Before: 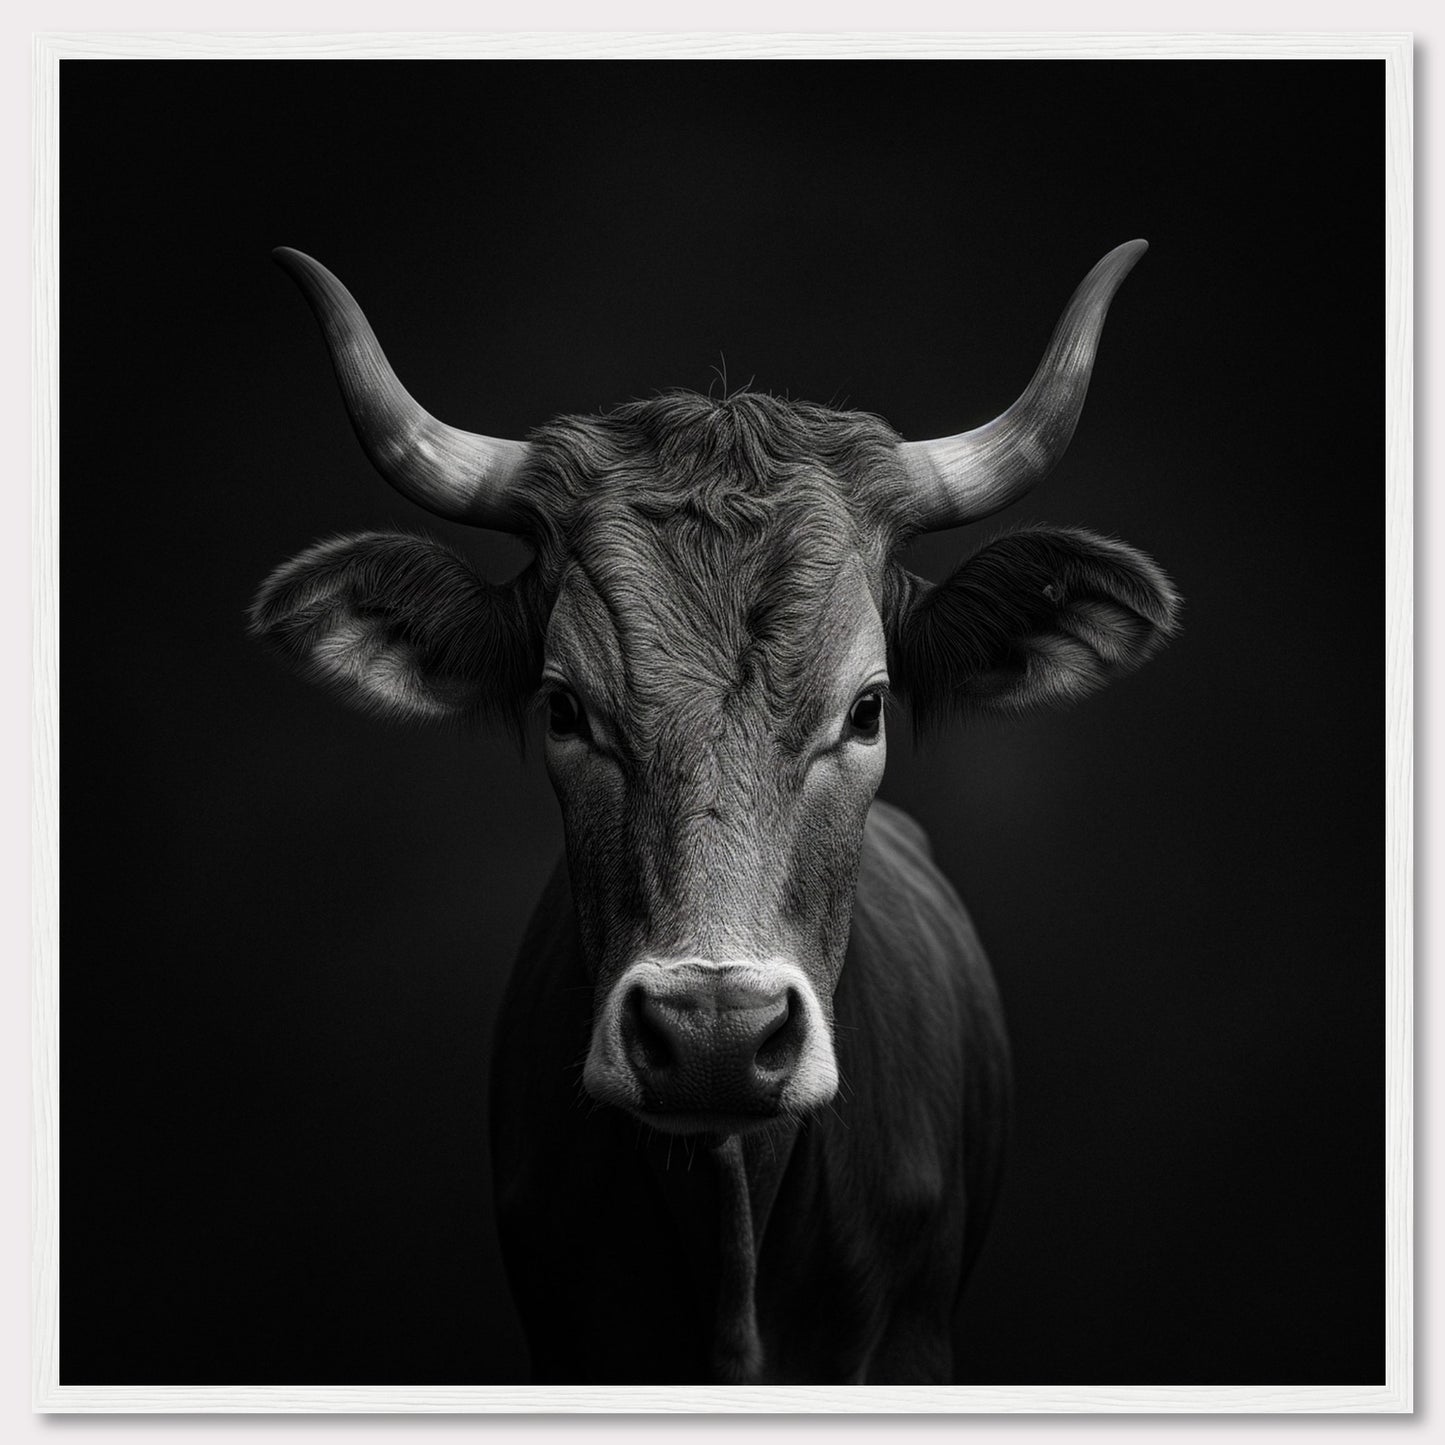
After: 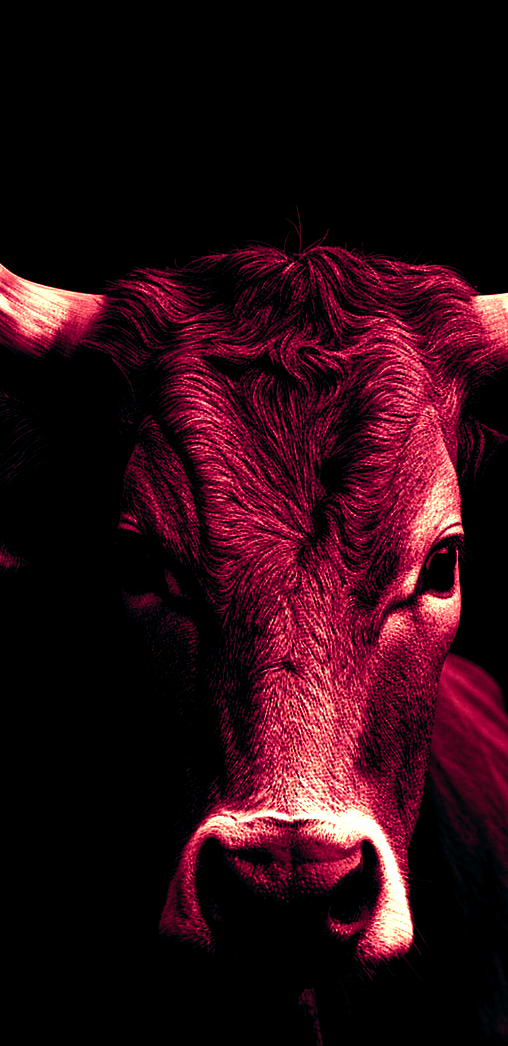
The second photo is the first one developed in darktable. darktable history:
tone curve: curves: ch0 [(0, 0) (0.584, 0.595) (1, 1)], preserve colors none
exposure: exposure 0.657 EV, compensate highlight preservation false
white balance: red 0.948, green 1.02, blue 1.176
color balance rgb: shadows lift › luminance -18.76%, shadows lift › chroma 35.44%, power › luminance -3.76%, power › hue 142.17°, highlights gain › chroma 7.5%, highlights gain › hue 184.75°, global offset › luminance -0.52%, global offset › chroma 0.91%, global offset › hue 173.36°, shadows fall-off 300%, white fulcrum 2 EV, highlights fall-off 300%, linear chroma grading › shadows 17.19%, linear chroma grading › highlights 61.12%, linear chroma grading › global chroma 50%, hue shift -150.52°, perceptual brilliance grading › global brilliance 12%, mask middle-gray fulcrum 100%, contrast gray fulcrum 38.43%, contrast 35.15%, saturation formula JzAzBz (2021)
crop and rotate: left 29.476%, top 10.214%, right 35.32%, bottom 17.333%
